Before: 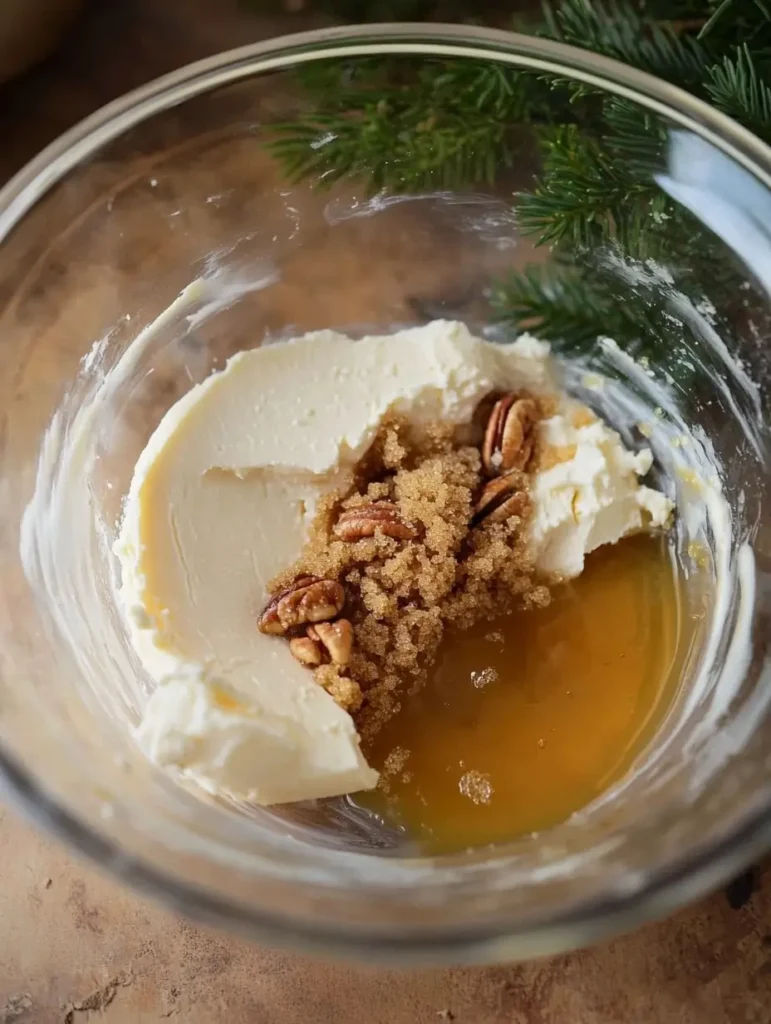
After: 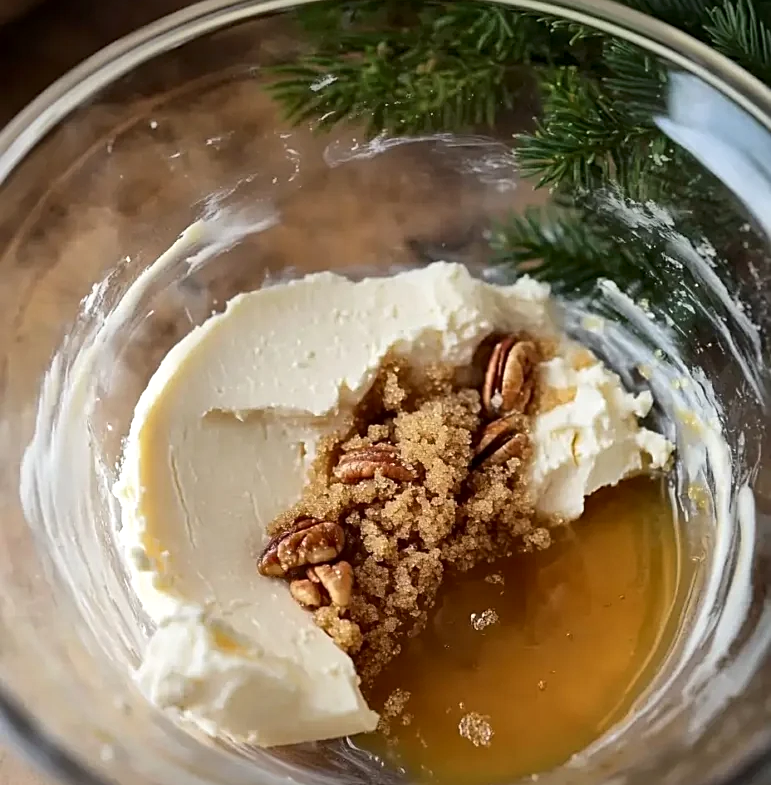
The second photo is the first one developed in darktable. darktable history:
local contrast: mode bilateral grid, contrast 20, coarseness 50, detail 161%, midtone range 0.2
crop: top 5.667%, bottom 17.637%
sharpen: on, module defaults
